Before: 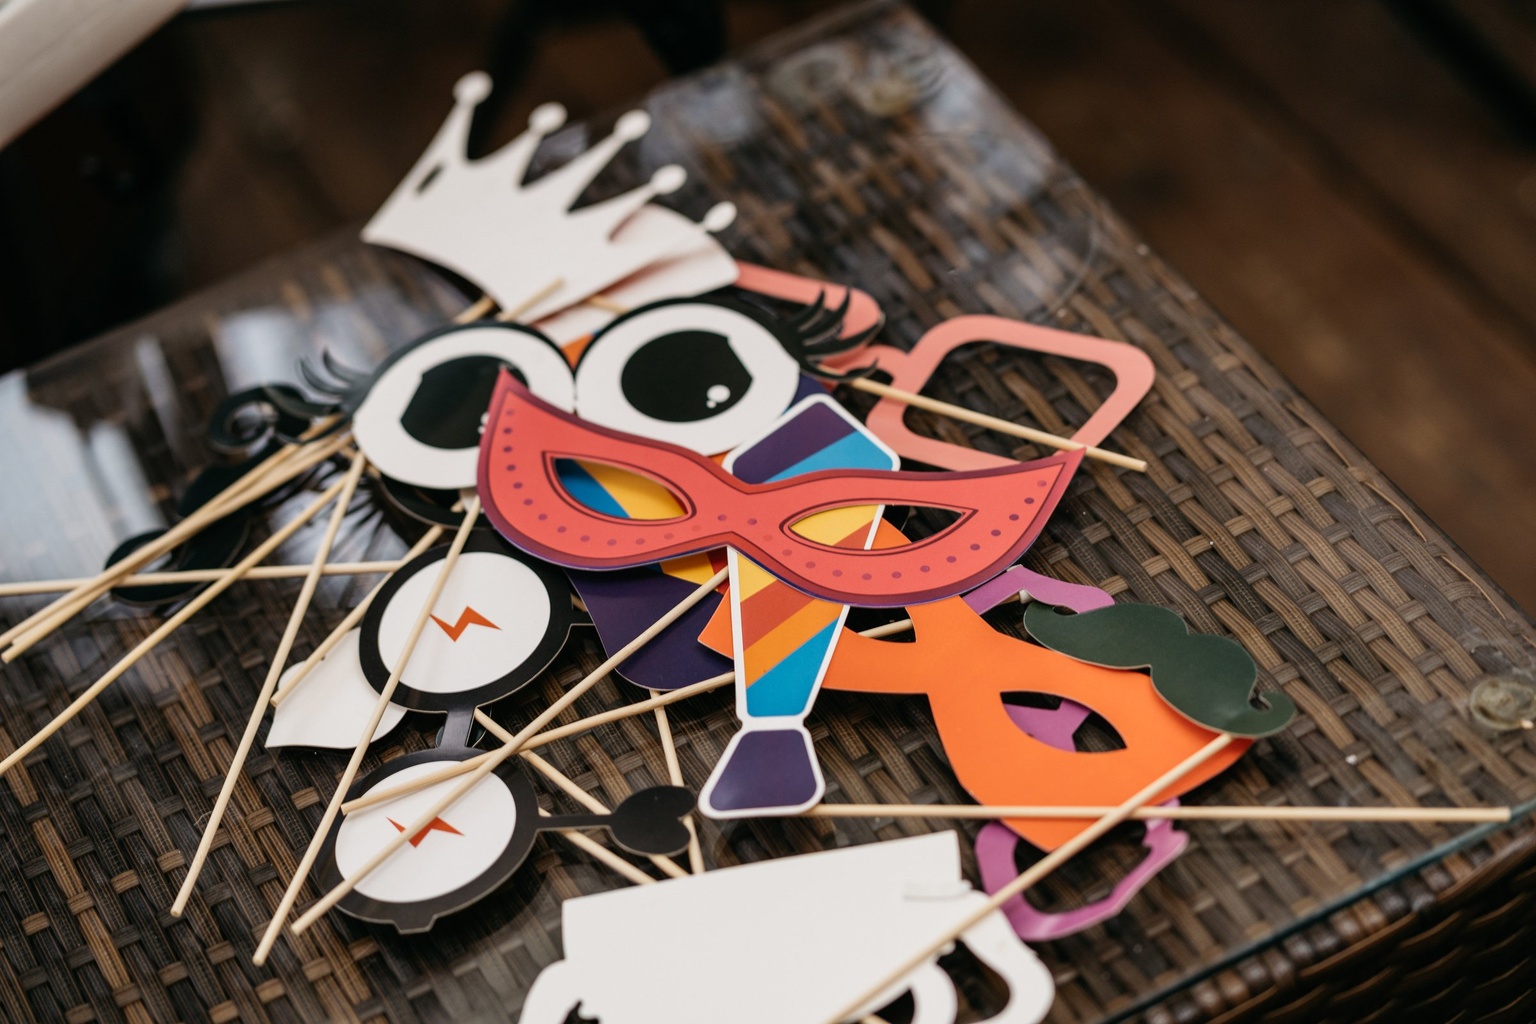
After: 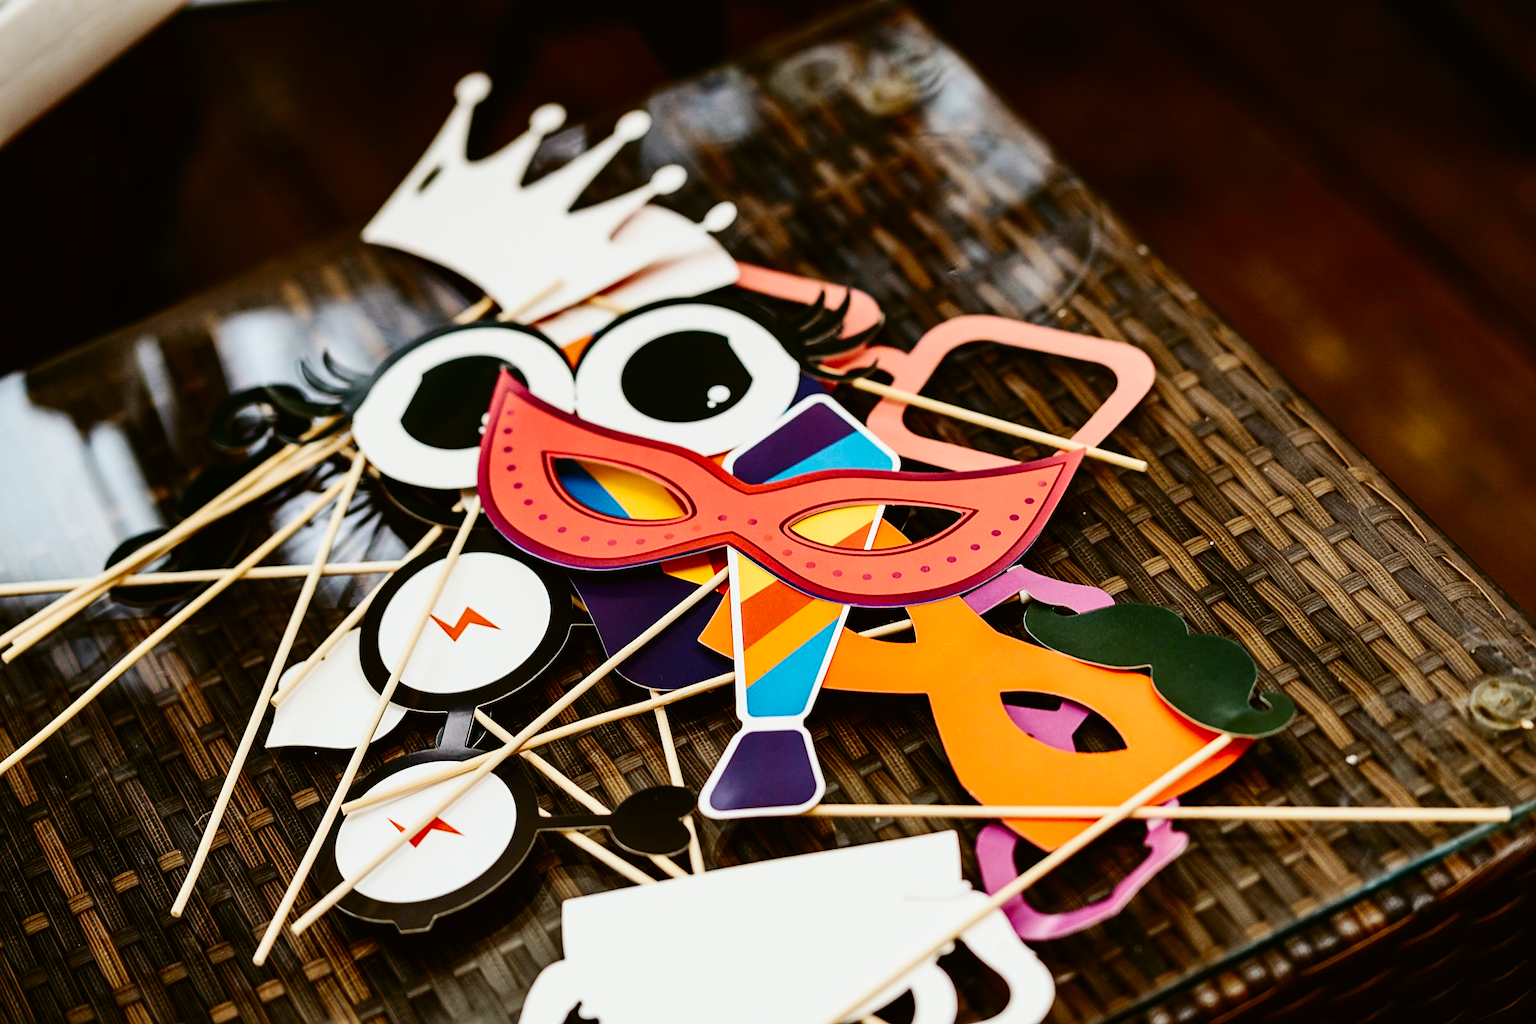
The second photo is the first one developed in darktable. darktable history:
color balance: lift [1.004, 1.002, 1.002, 0.998], gamma [1, 1.007, 1.002, 0.993], gain [1, 0.977, 1.013, 1.023], contrast -3.64%
sharpen: on, module defaults
shadows and highlights: shadows 25, highlights -25
base curve: curves: ch0 [(0, 0) (0.036, 0.025) (0.121, 0.166) (0.206, 0.329) (0.605, 0.79) (1, 1)], preserve colors none
contrast brightness saturation: contrast 0.21, brightness -0.11, saturation 0.21
